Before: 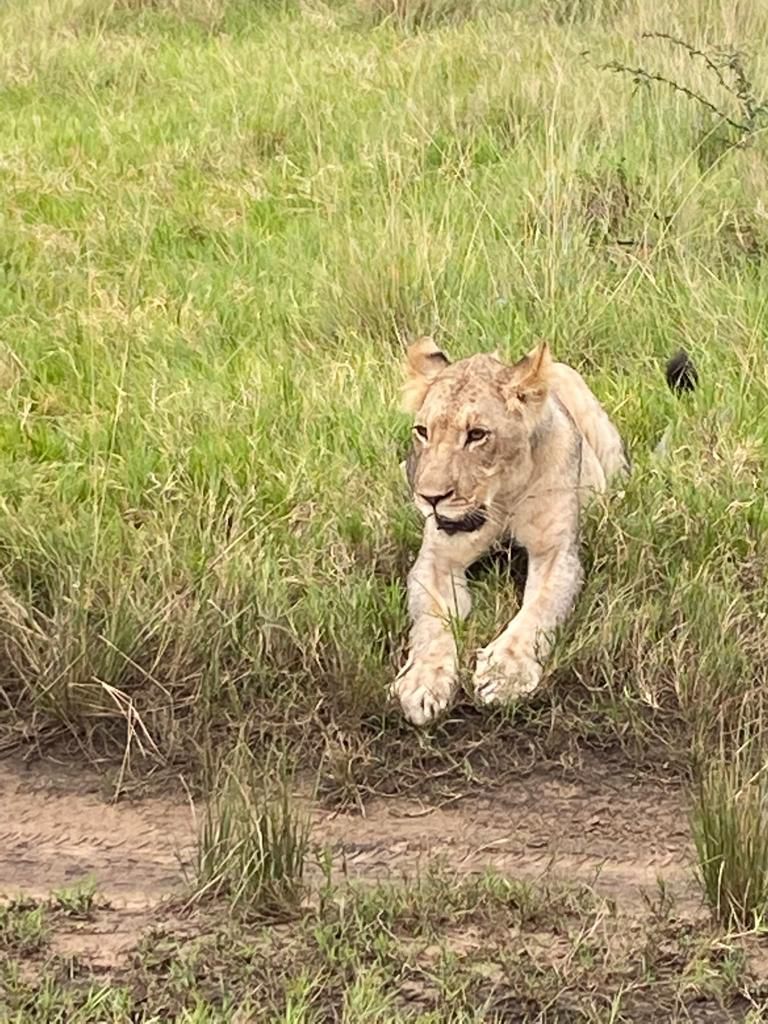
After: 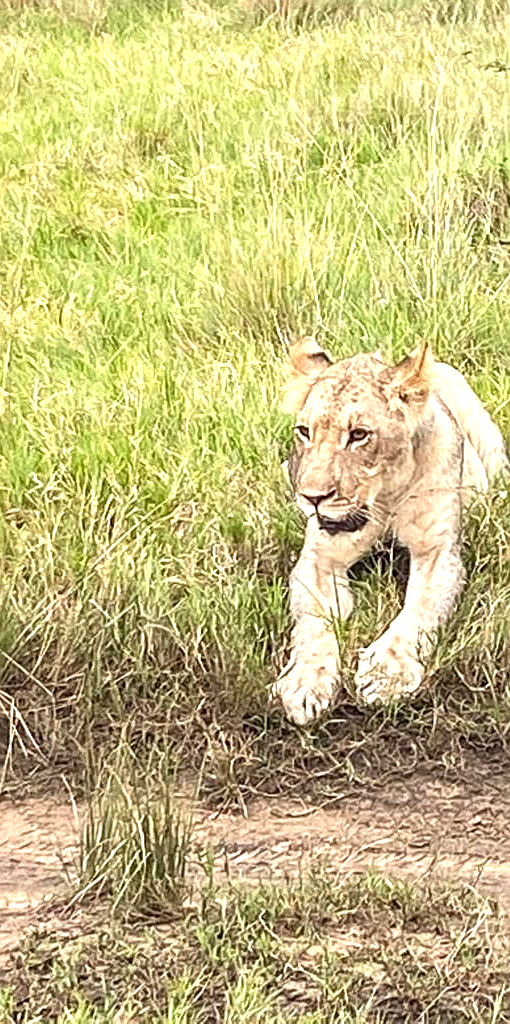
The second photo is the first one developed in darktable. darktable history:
crop and rotate: left 15.487%, right 17.982%
tone equalizer: on, module defaults
exposure: exposure 0.61 EV, compensate highlight preservation false
local contrast: on, module defaults
sharpen: on, module defaults
